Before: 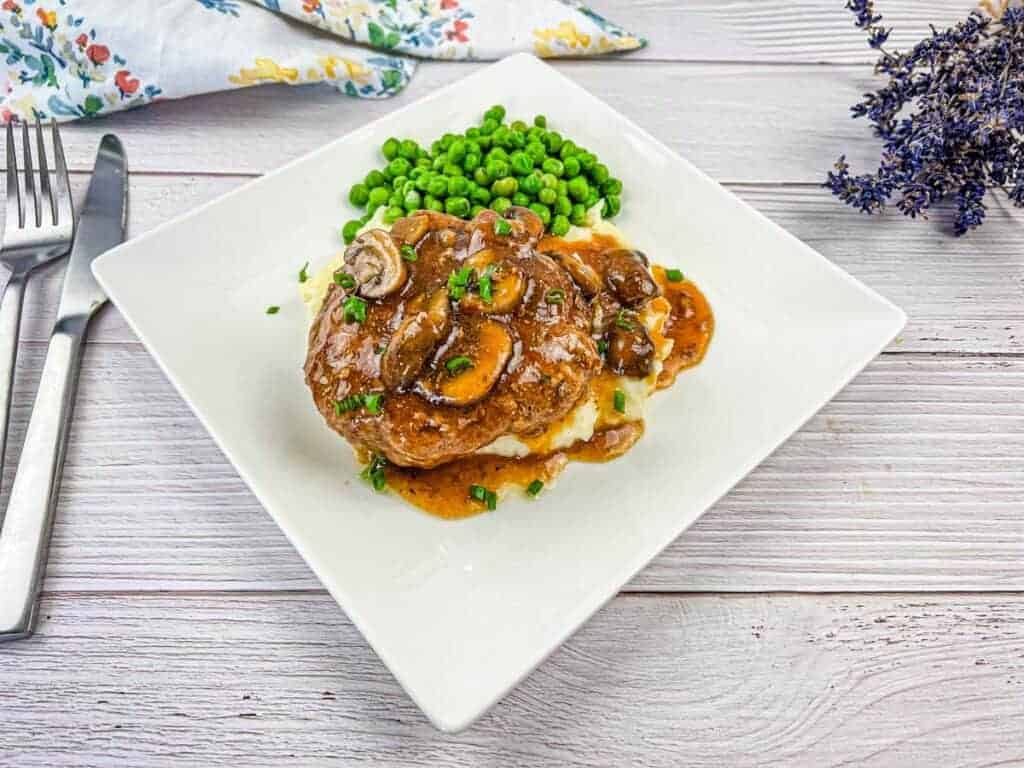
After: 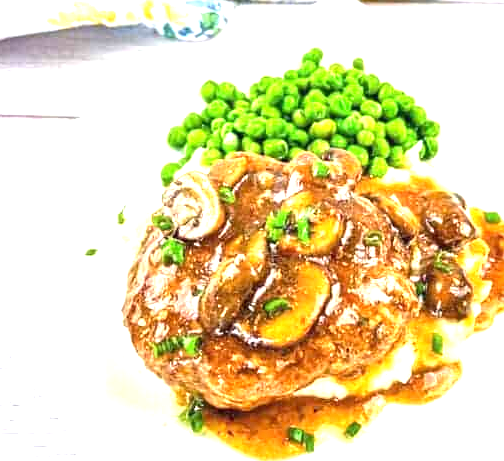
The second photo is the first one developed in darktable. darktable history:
exposure: black level correction 0, exposure 1.45 EV, compensate exposure bias true, compensate highlight preservation false
crop: left 17.835%, top 7.675%, right 32.881%, bottom 32.213%
